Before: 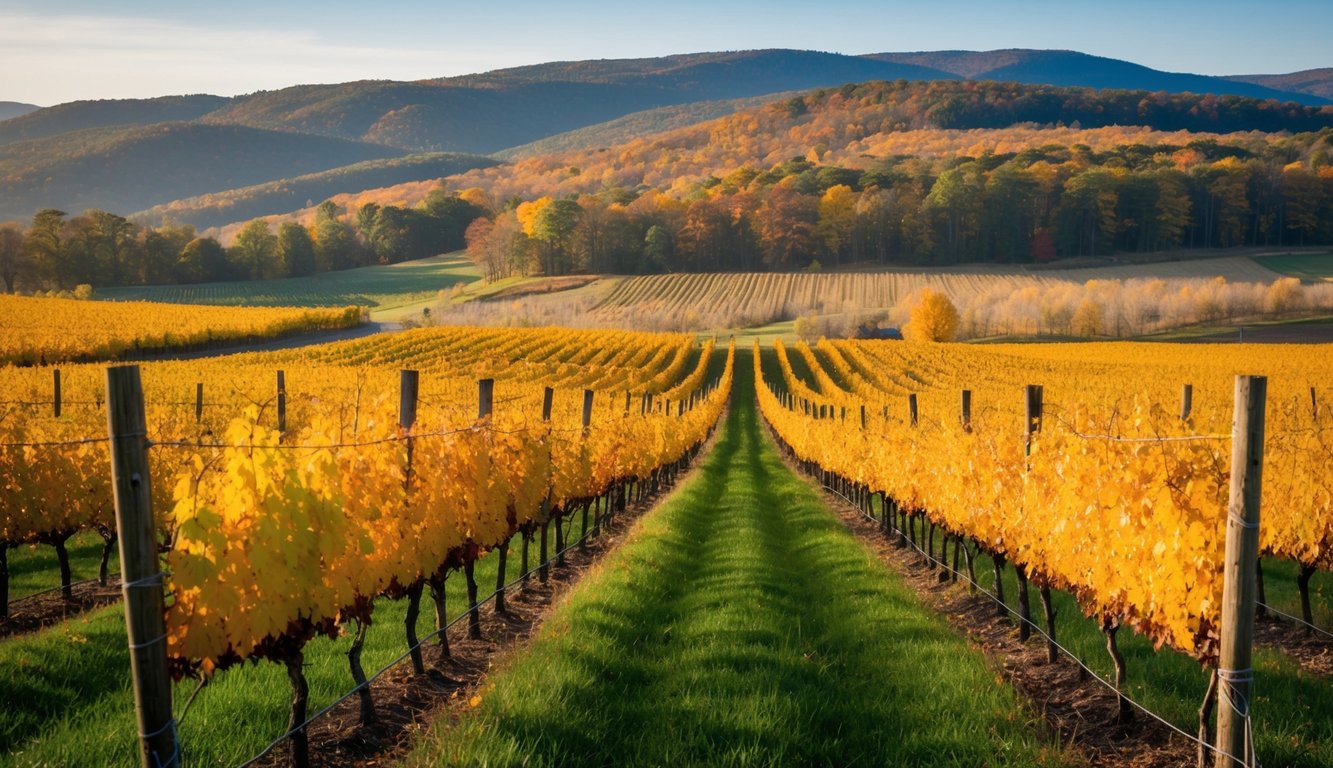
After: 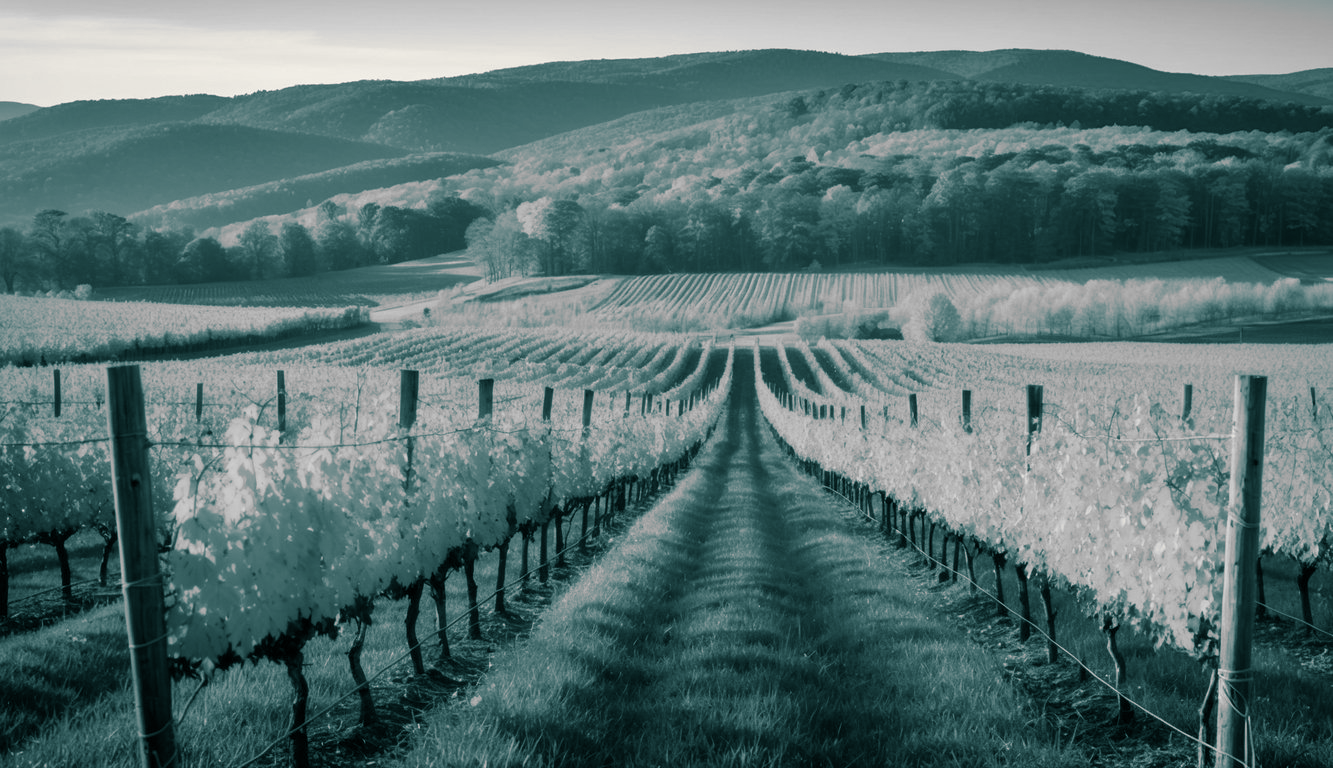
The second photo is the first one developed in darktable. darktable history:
color correction: highlights a* 14.52, highlights b* 4.84
split-toning: shadows › hue 186.43°, highlights › hue 49.29°, compress 30.29%
monochrome: on, module defaults
